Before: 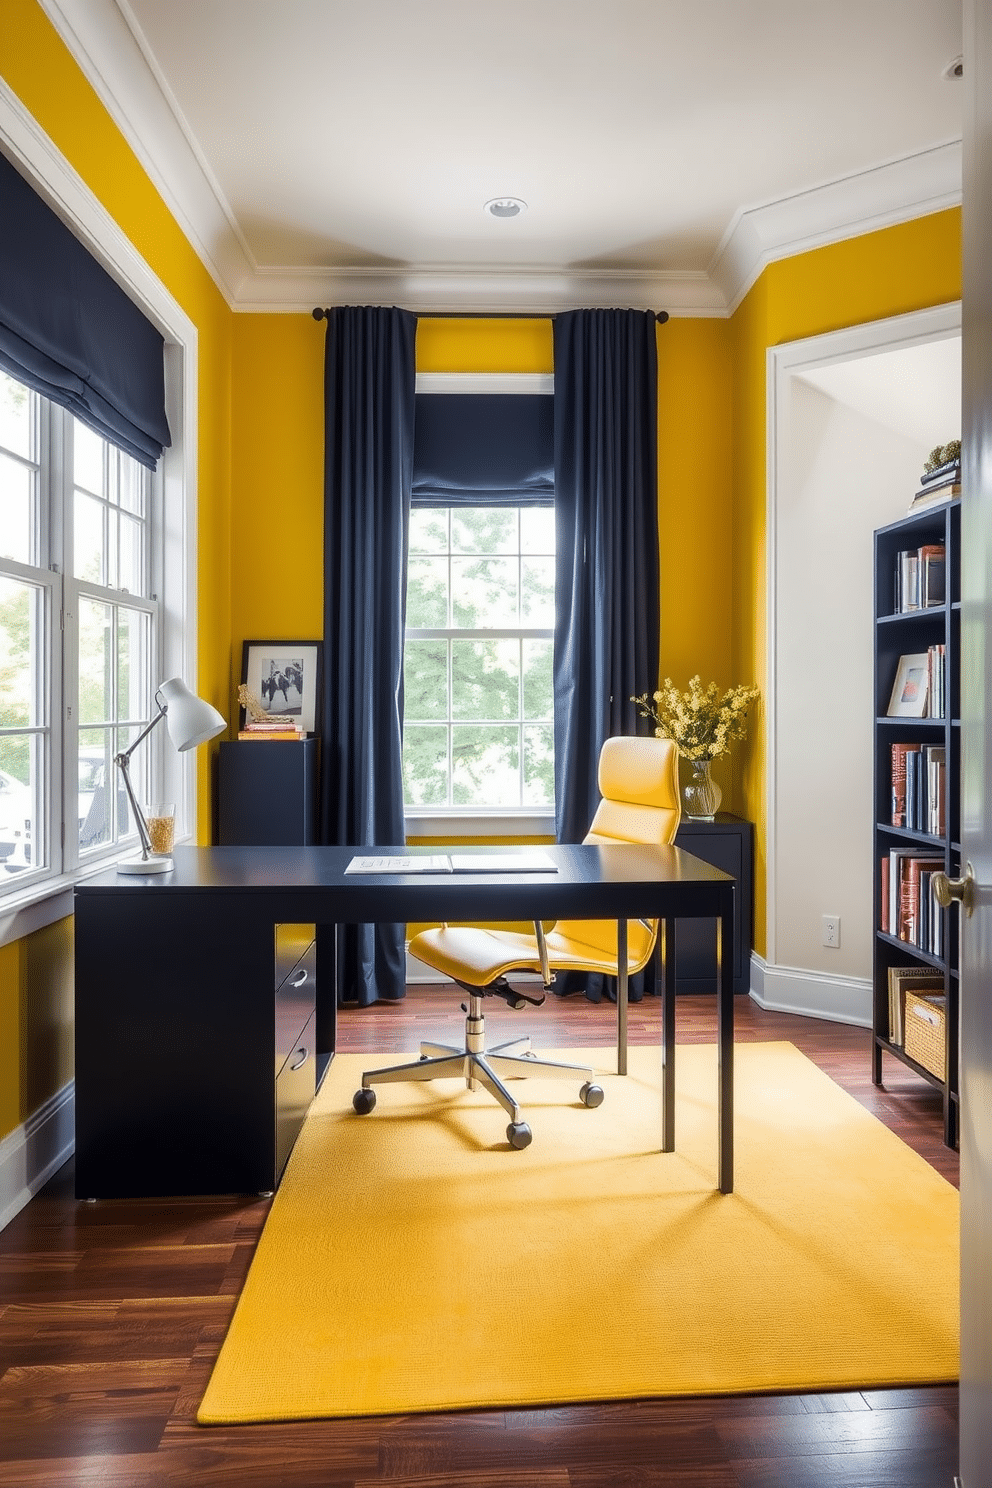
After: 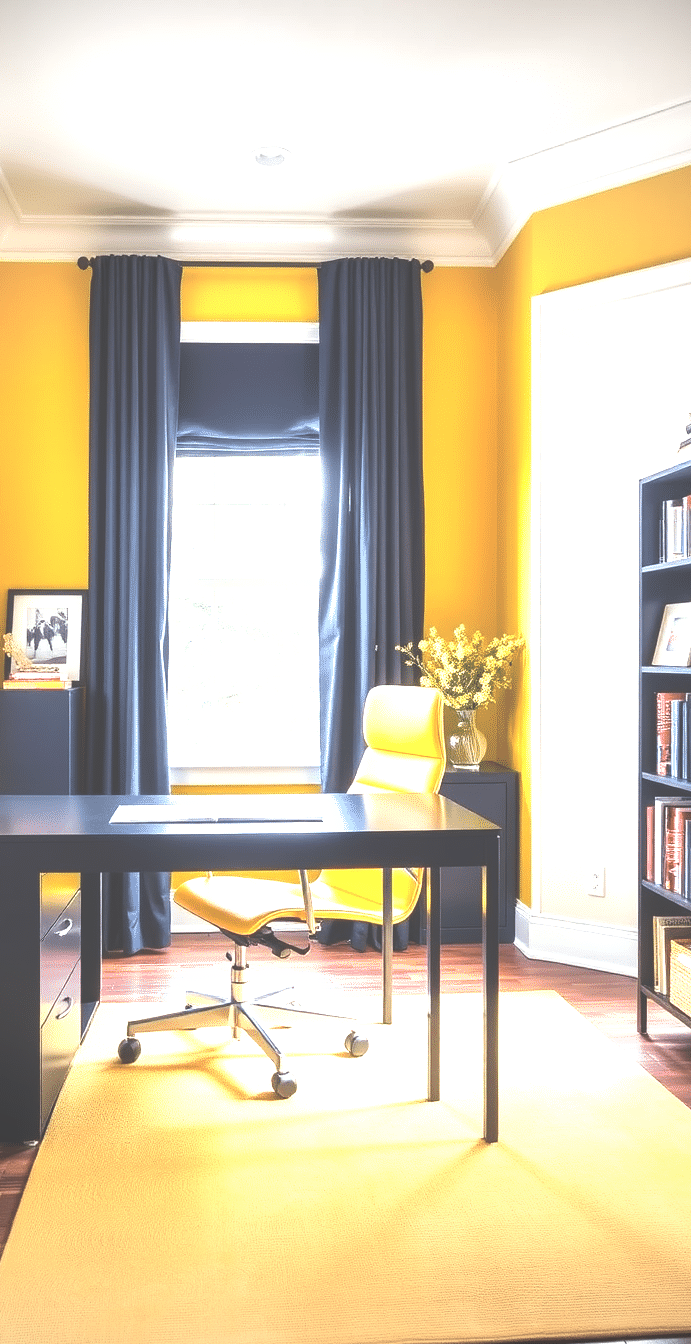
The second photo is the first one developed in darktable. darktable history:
crop and rotate: left 23.778%, top 3.429%, right 6.548%, bottom 6.213%
exposure: black level correction -0.023, exposure 1.397 EV, compensate highlight preservation false
vignetting: fall-off radius 101.19%, brightness -0.575, width/height ratio 1.343, unbound false
